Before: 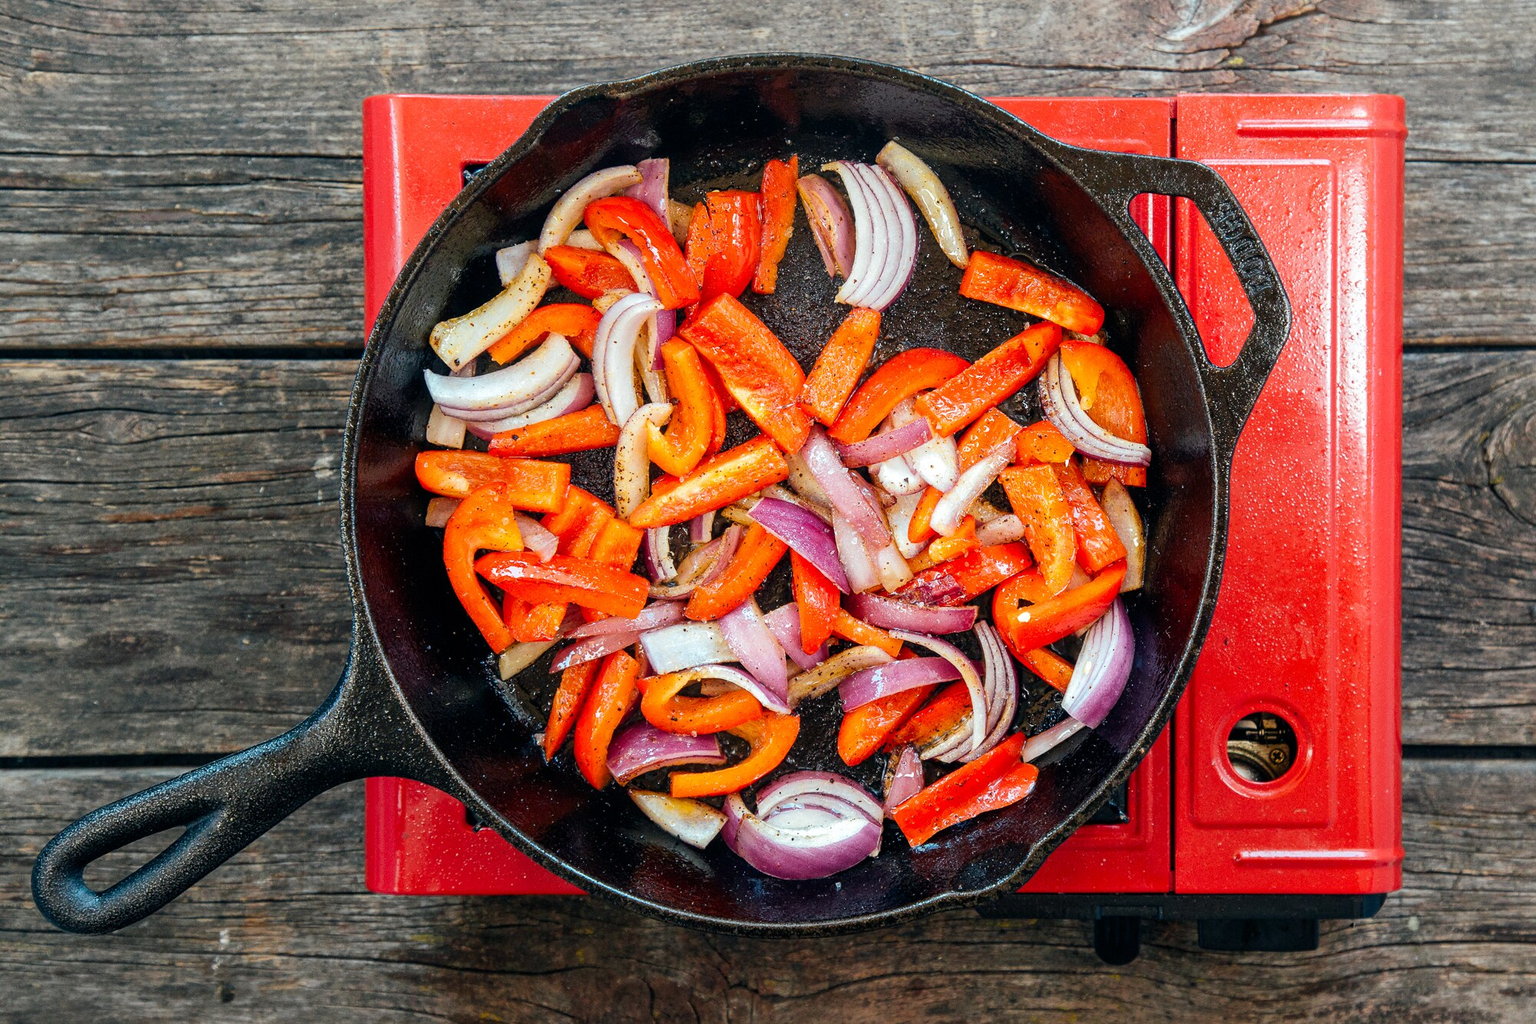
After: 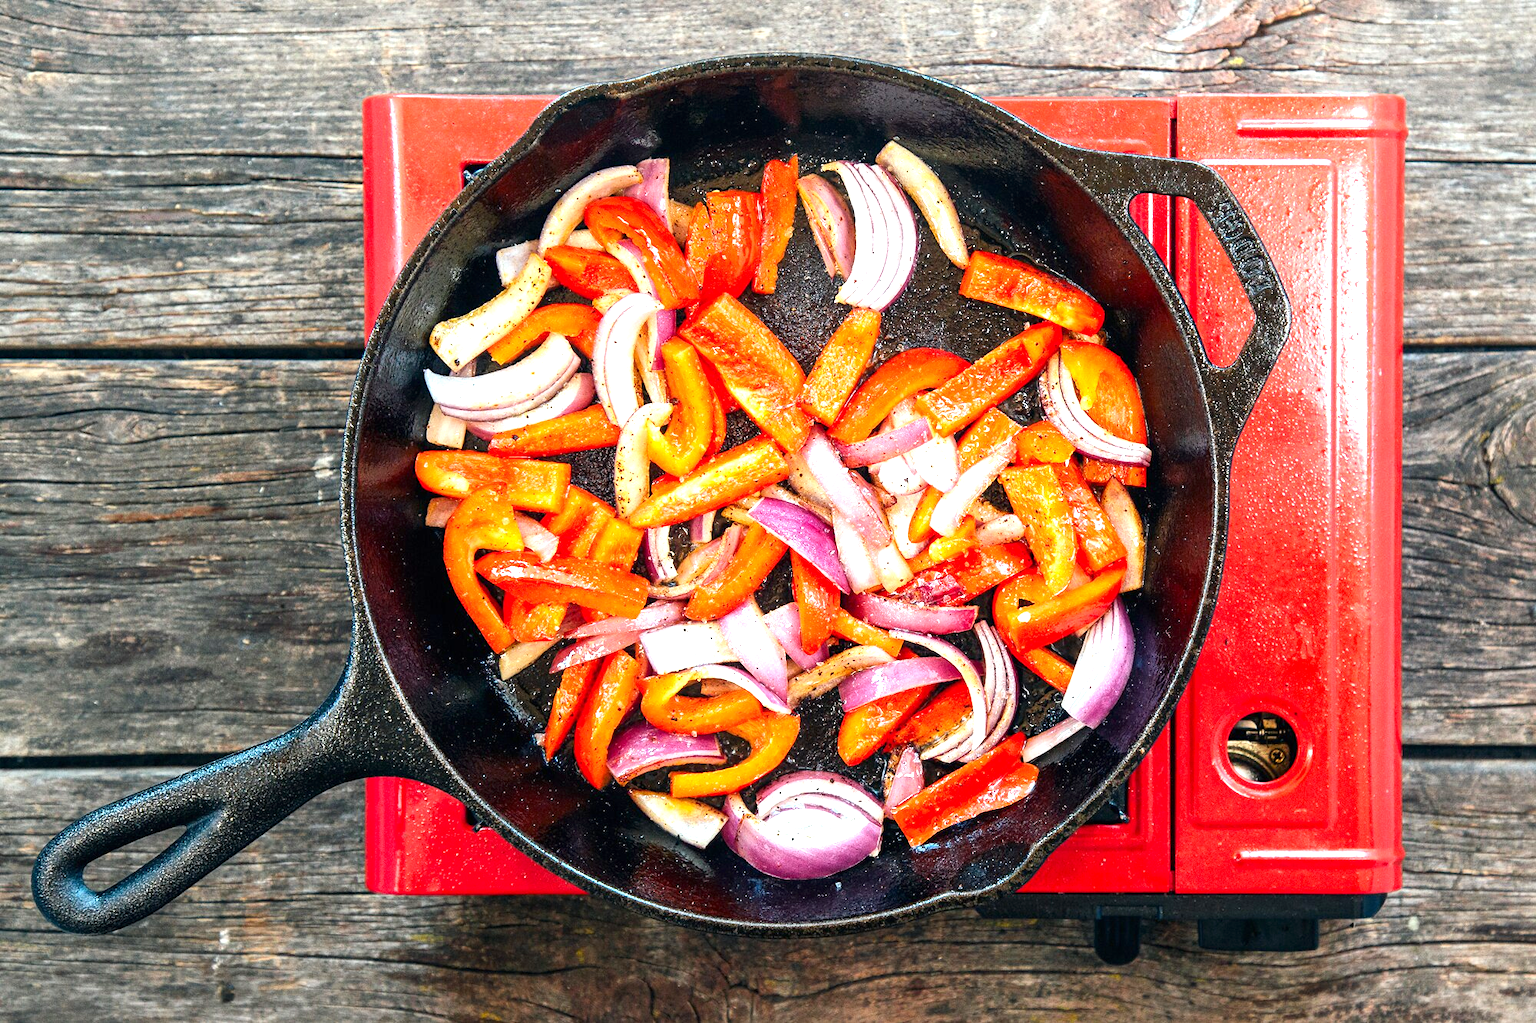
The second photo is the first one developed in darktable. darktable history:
exposure: black level correction 0, exposure 1 EV, compensate exposure bias true, compensate highlight preservation false
contrast brightness saturation: contrast 0.08, saturation 0.02
